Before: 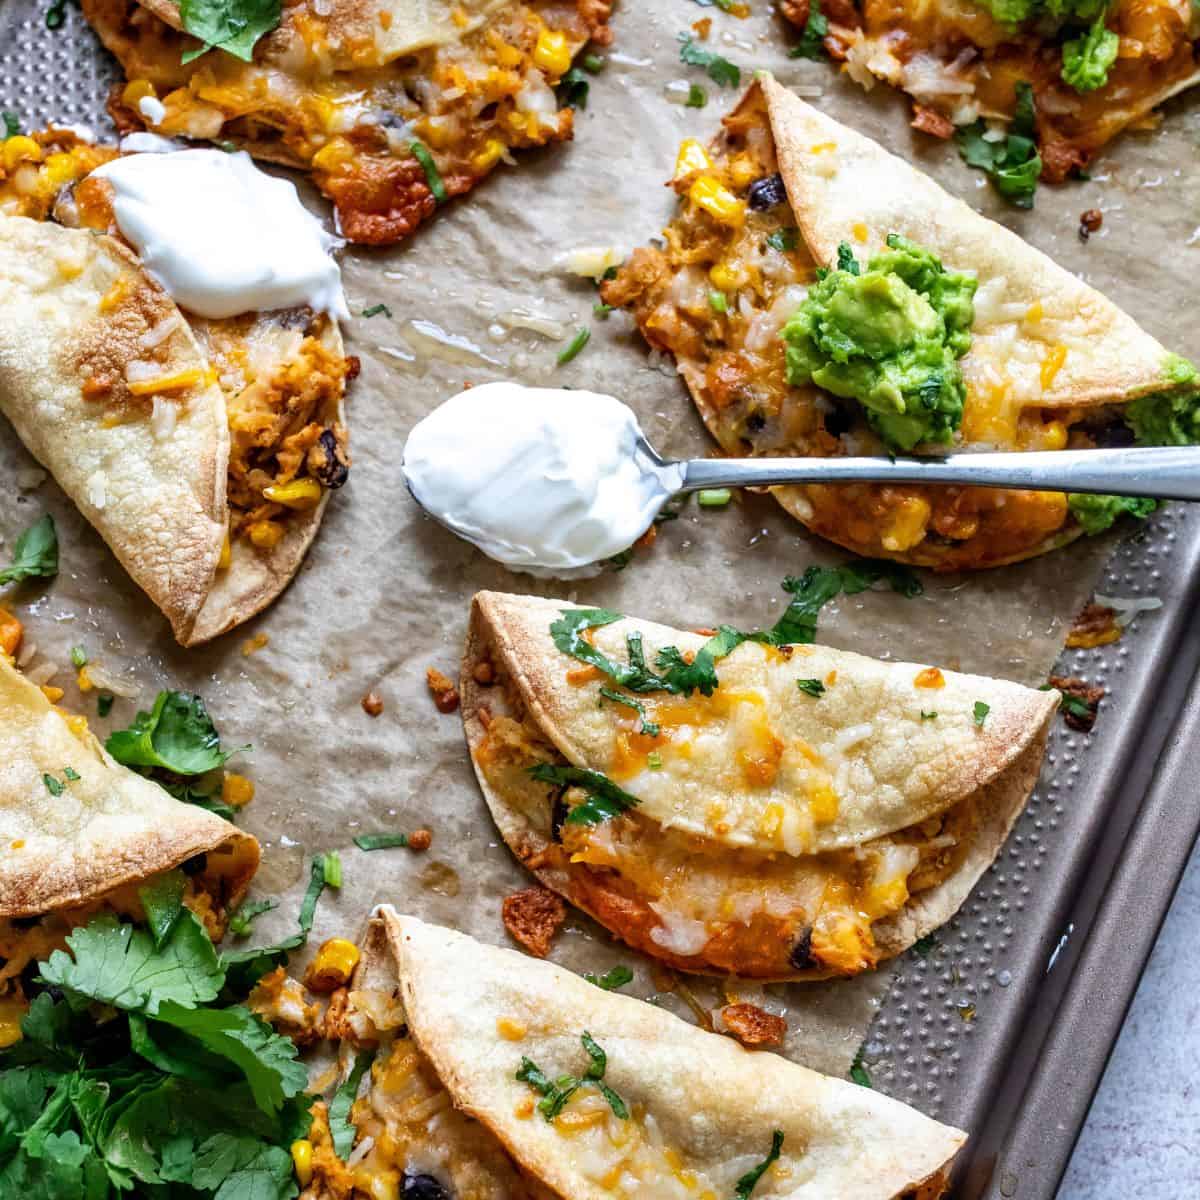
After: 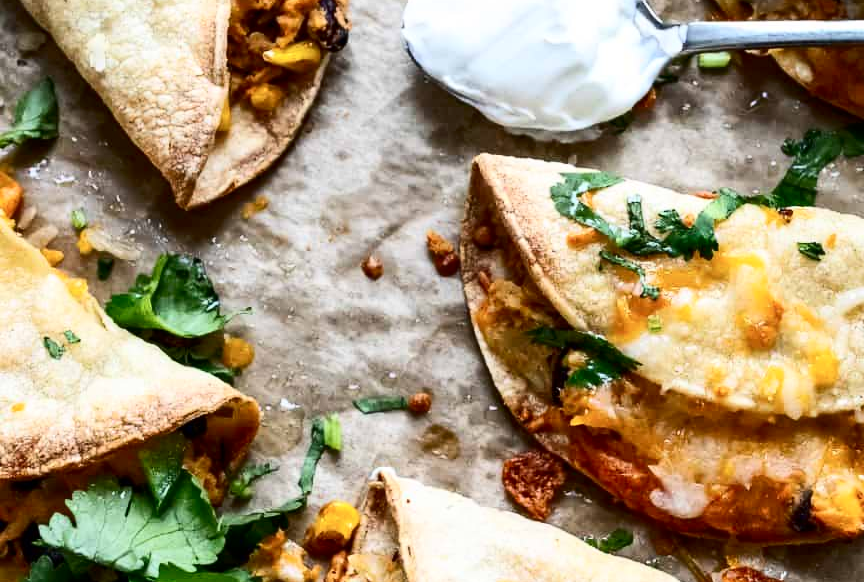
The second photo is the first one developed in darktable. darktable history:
crop: top 36.498%, right 27.964%, bottom 14.995%
contrast brightness saturation: contrast 0.28
